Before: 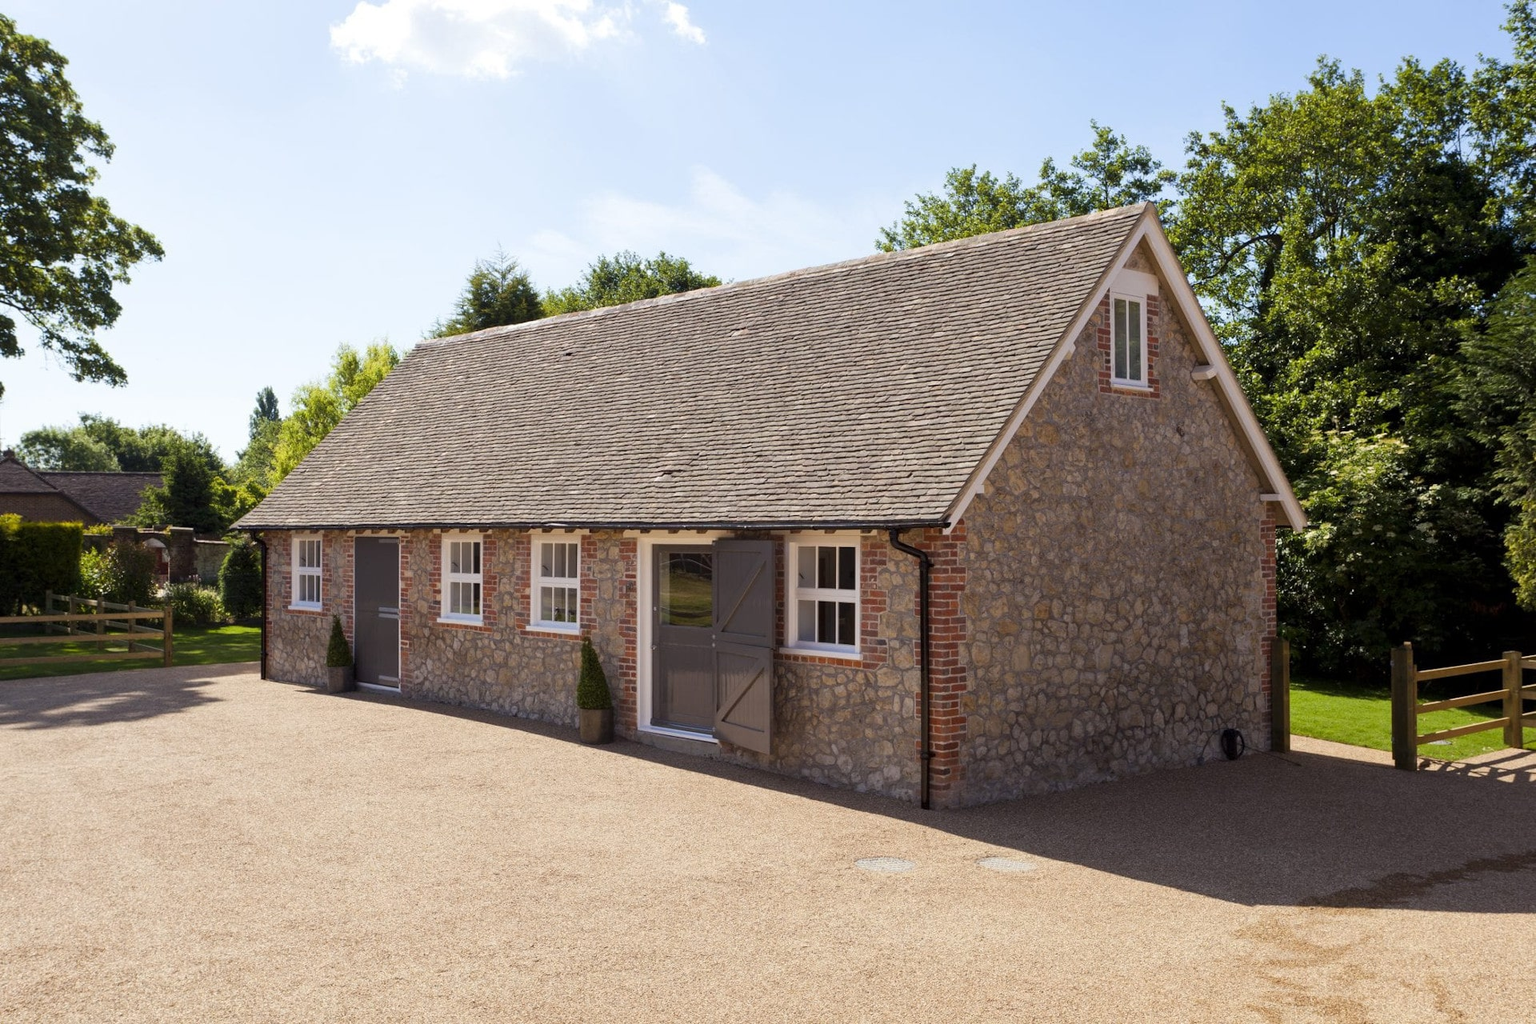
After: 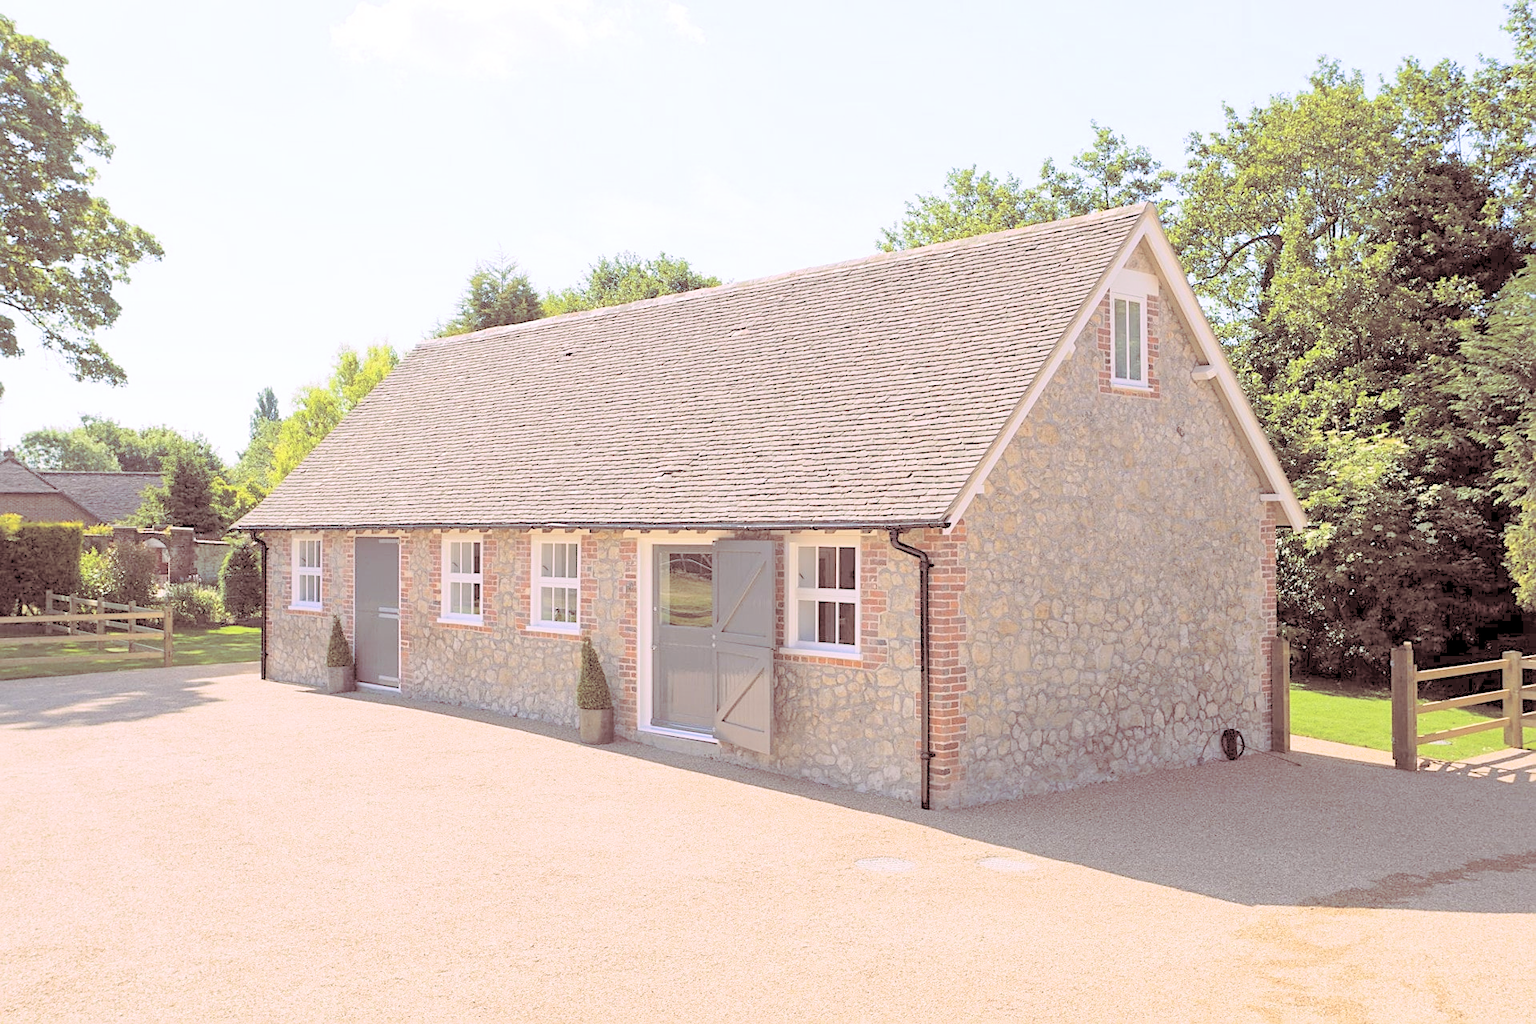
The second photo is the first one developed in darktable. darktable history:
split-toning: highlights › hue 298.8°, highlights › saturation 0.73, compress 41.76%
sharpen: on, module defaults
contrast brightness saturation: brightness 1
